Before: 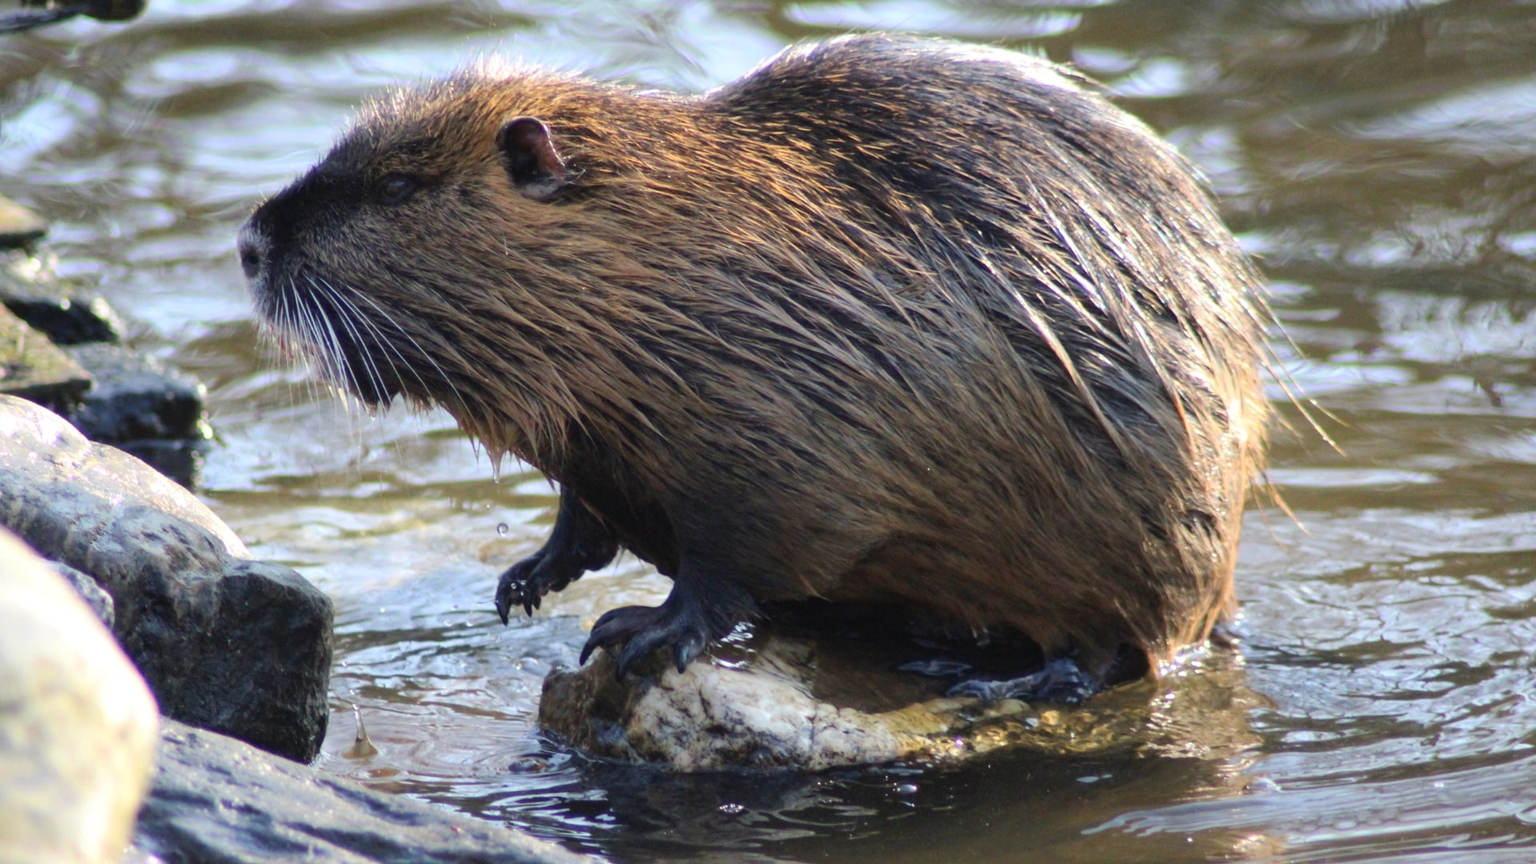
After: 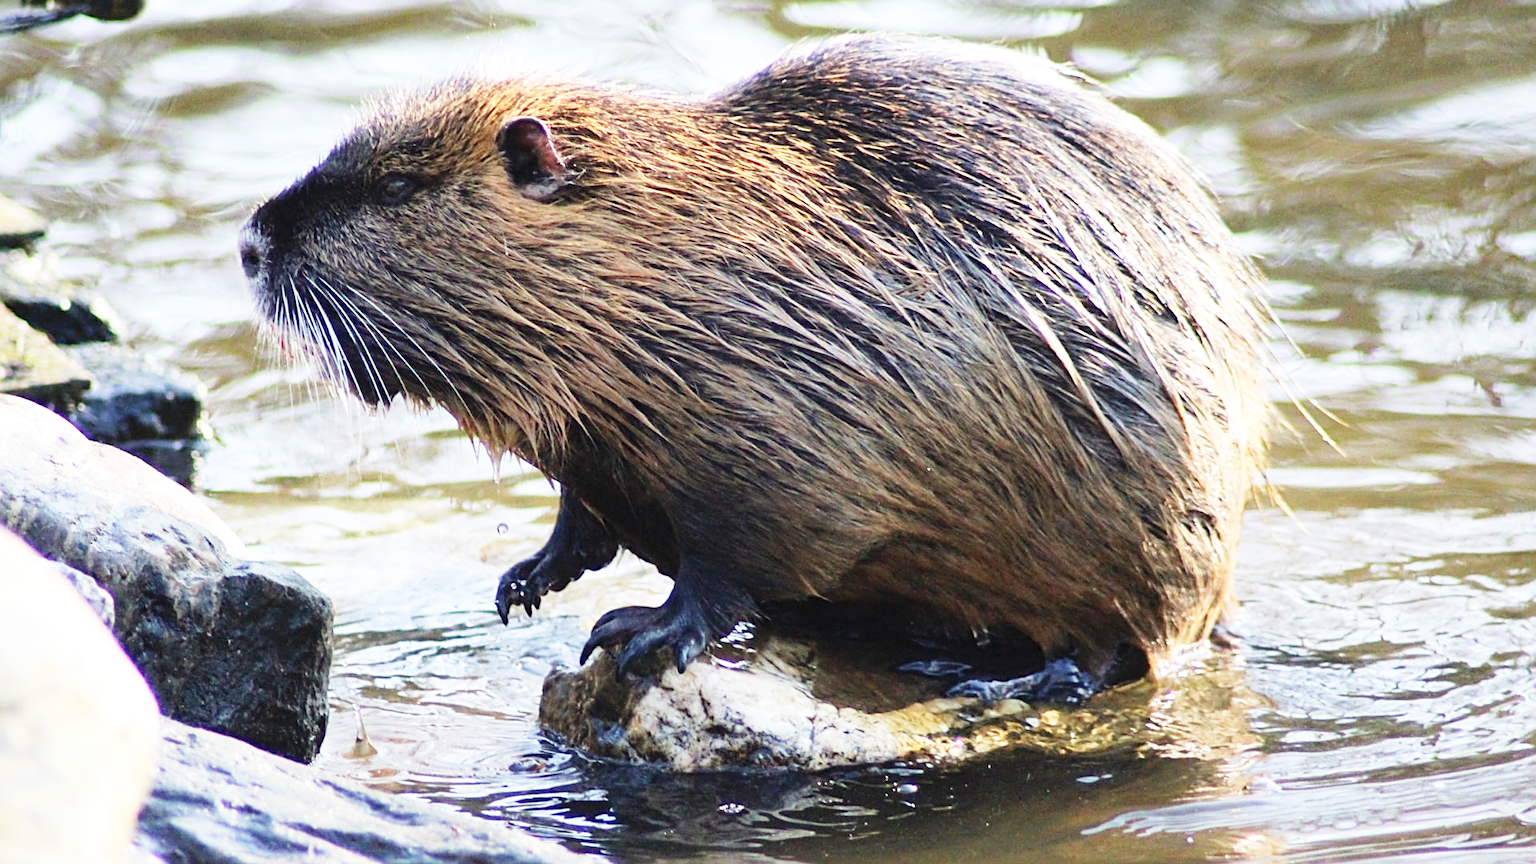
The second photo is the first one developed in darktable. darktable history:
base curve: curves: ch0 [(0, 0) (0.018, 0.026) (0.143, 0.37) (0.33, 0.731) (0.458, 0.853) (0.735, 0.965) (0.905, 0.986) (1, 1)], preserve colors none
sharpen: radius 2.535, amount 0.62
